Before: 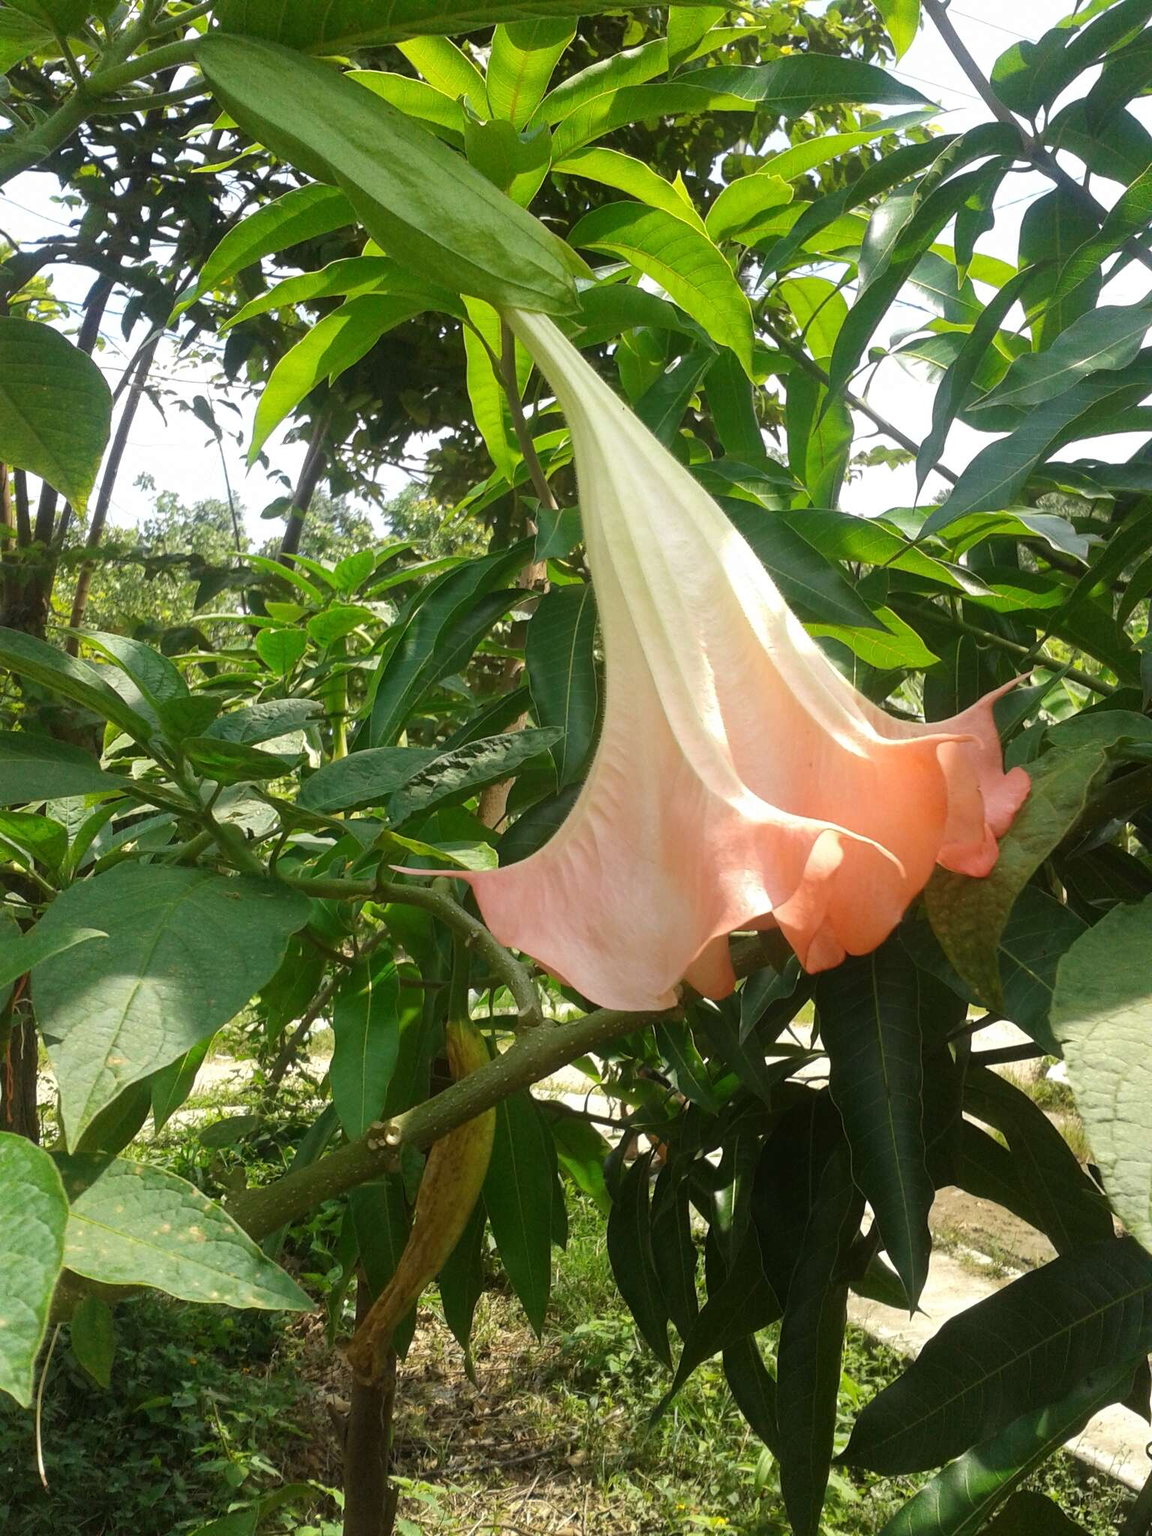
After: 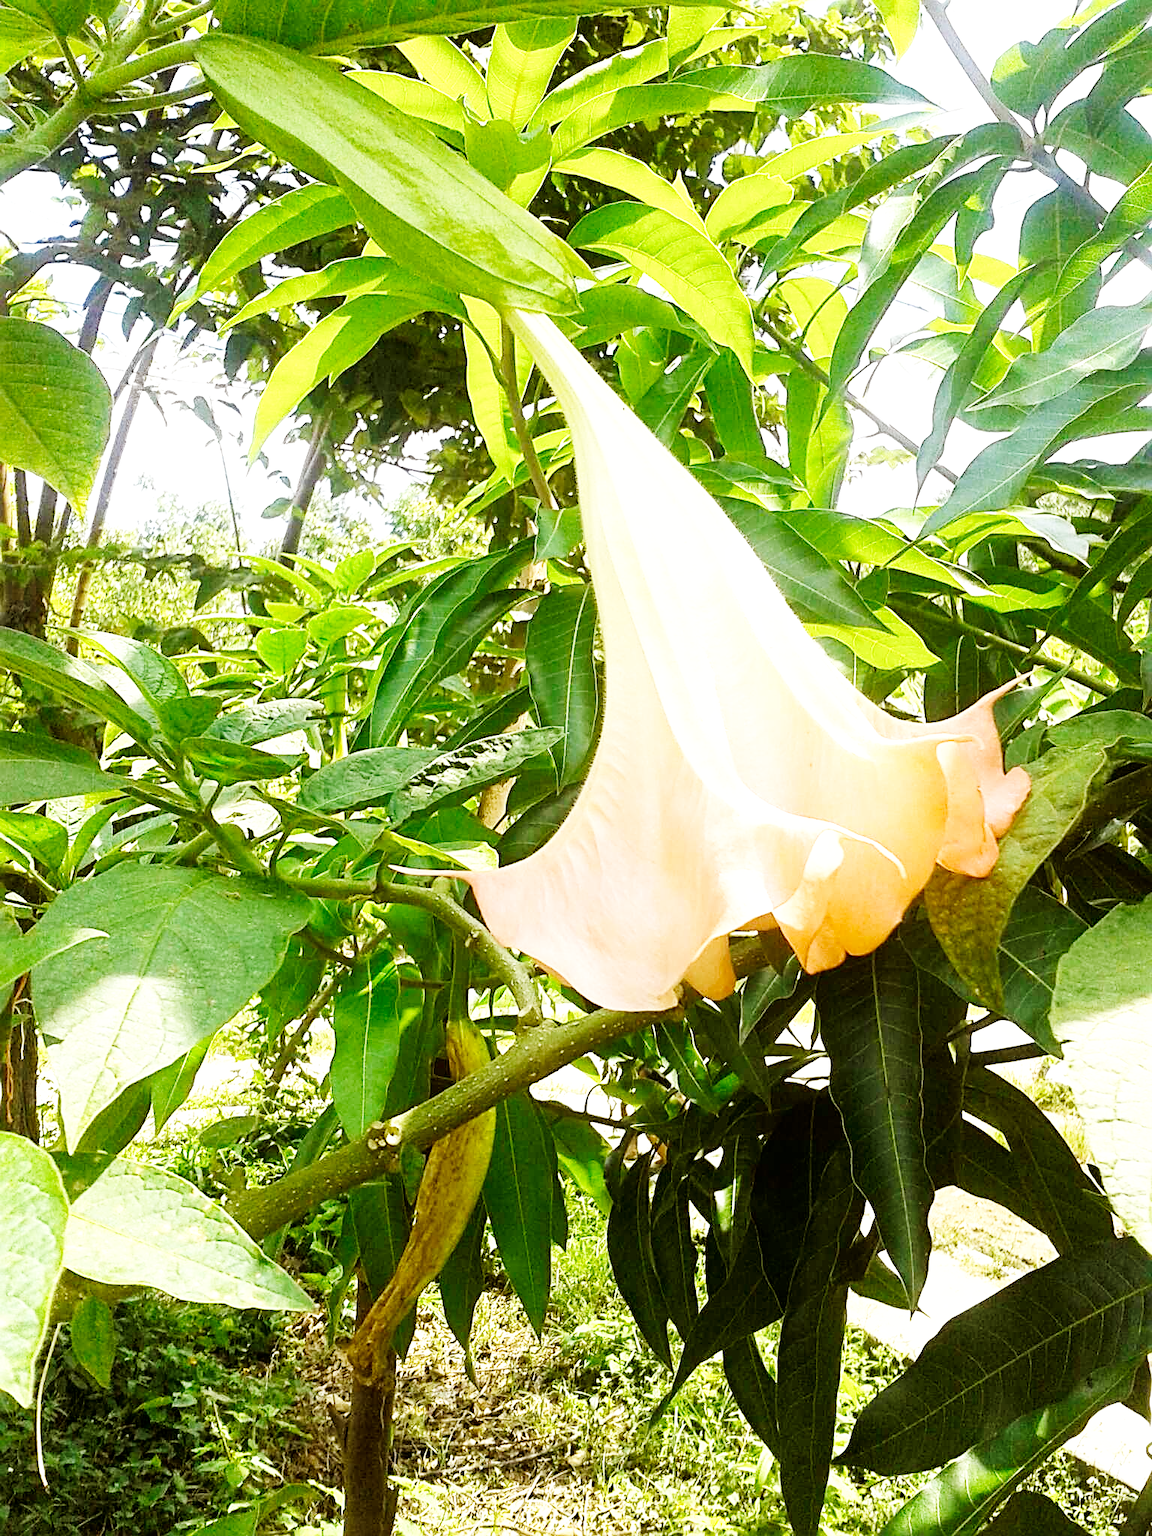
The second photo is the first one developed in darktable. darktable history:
base curve: curves: ch0 [(0, 0.003) (0.001, 0.002) (0.006, 0.004) (0.02, 0.022) (0.048, 0.086) (0.094, 0.234) (0.162, 0.431) (0.258, 0.629) (0.385, 0.8) (0.548, 0.918) (0.751, 0.988) (1, 1)], preserve colors none
exposure: black level correction 0.001, exposure 0.601 EV, compensate highlight preservation false
color zones: curves: ch2 [(0, 0.558) (0.066, 0.578) (0.286, 0.504) (0.429, 0.5) (0.571, 0.5) (0.714, 0.5) (0.857, 0.5) (1, 0.558)]
sharpen: radius 2.675, amount 0.669
levels: levels [0.023, 0.511, 1]
fill light: exposure -1.38 EV
color balance: mode lift, gamma, gain (sRGB), lift [1, 1.028, 1, 0.973]
